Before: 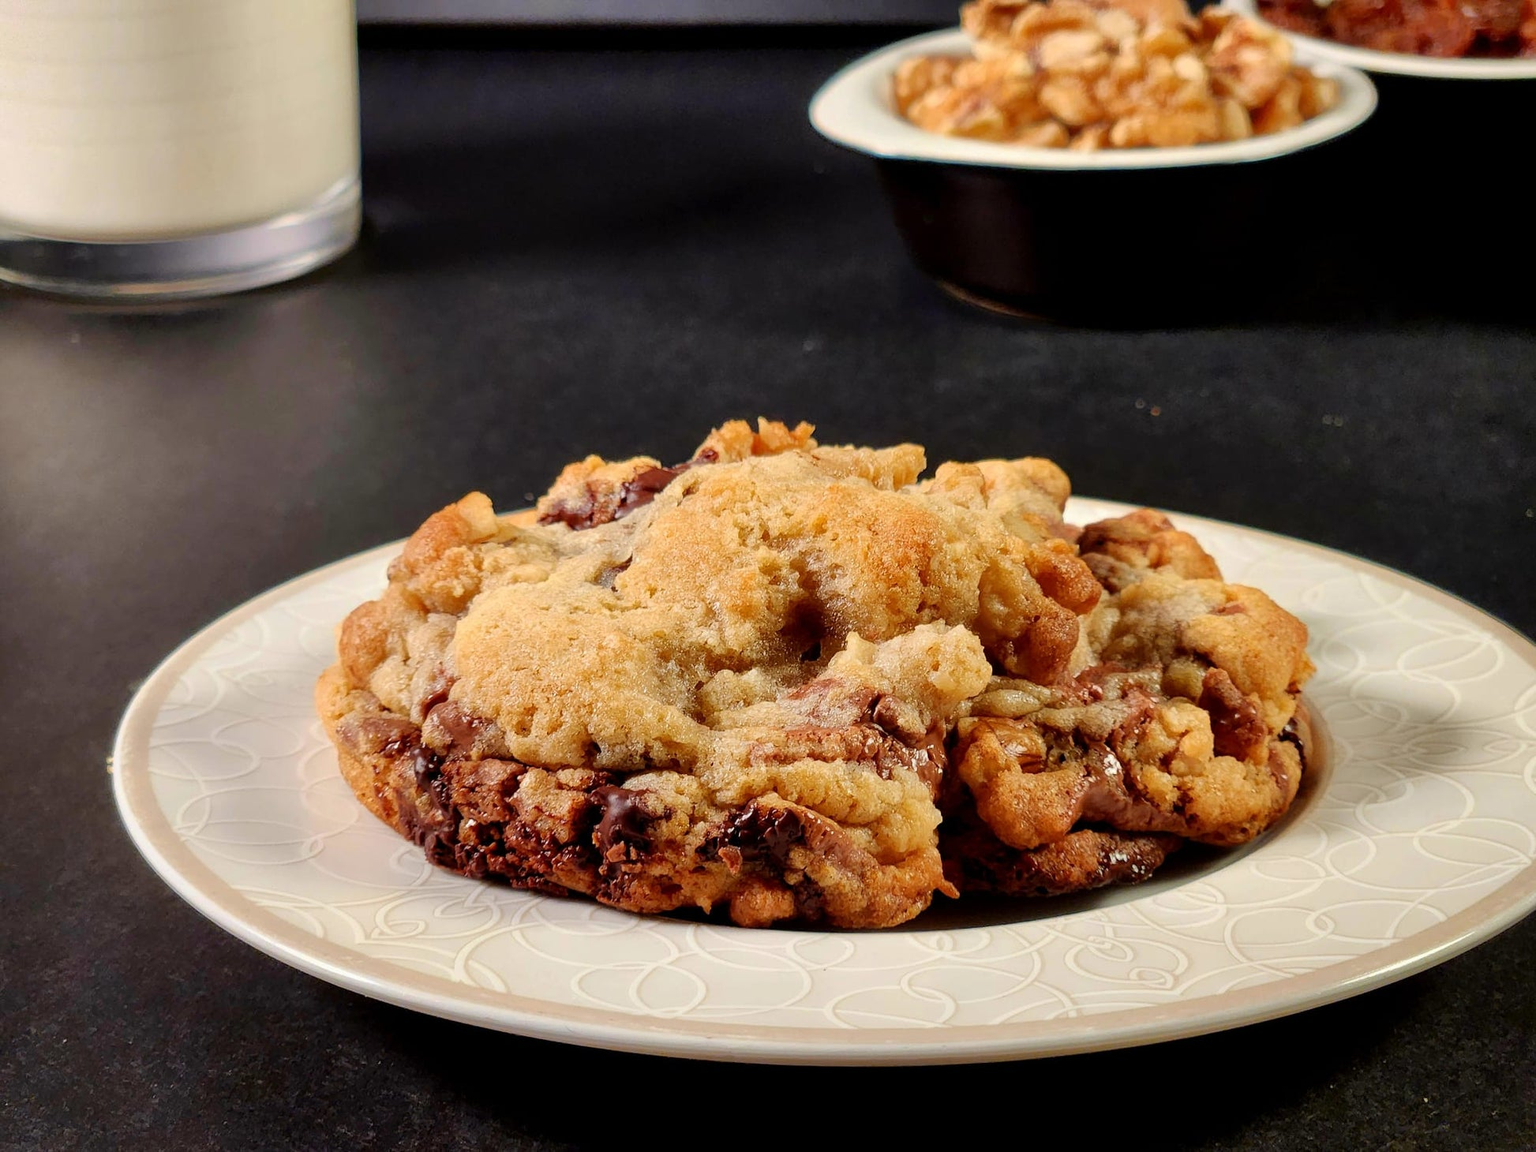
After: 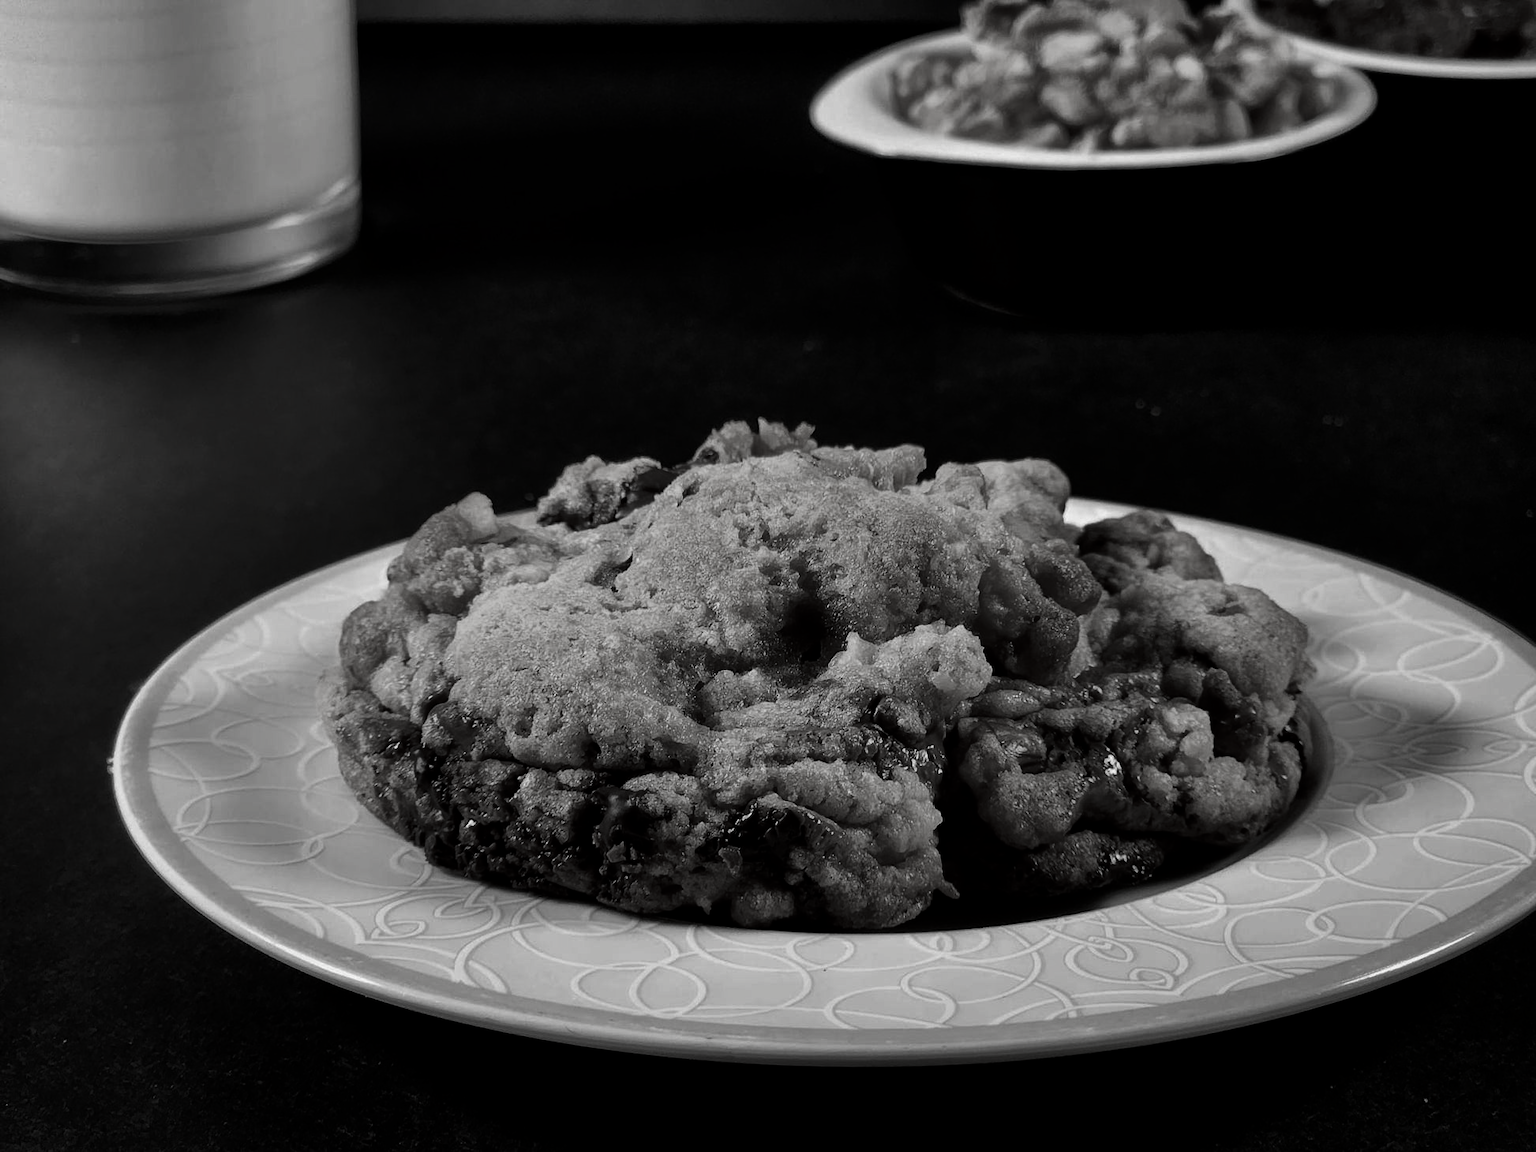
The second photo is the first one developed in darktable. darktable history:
contrast brightness saturation: contrast -0.028, brightness -0.596, saturation -0.98
